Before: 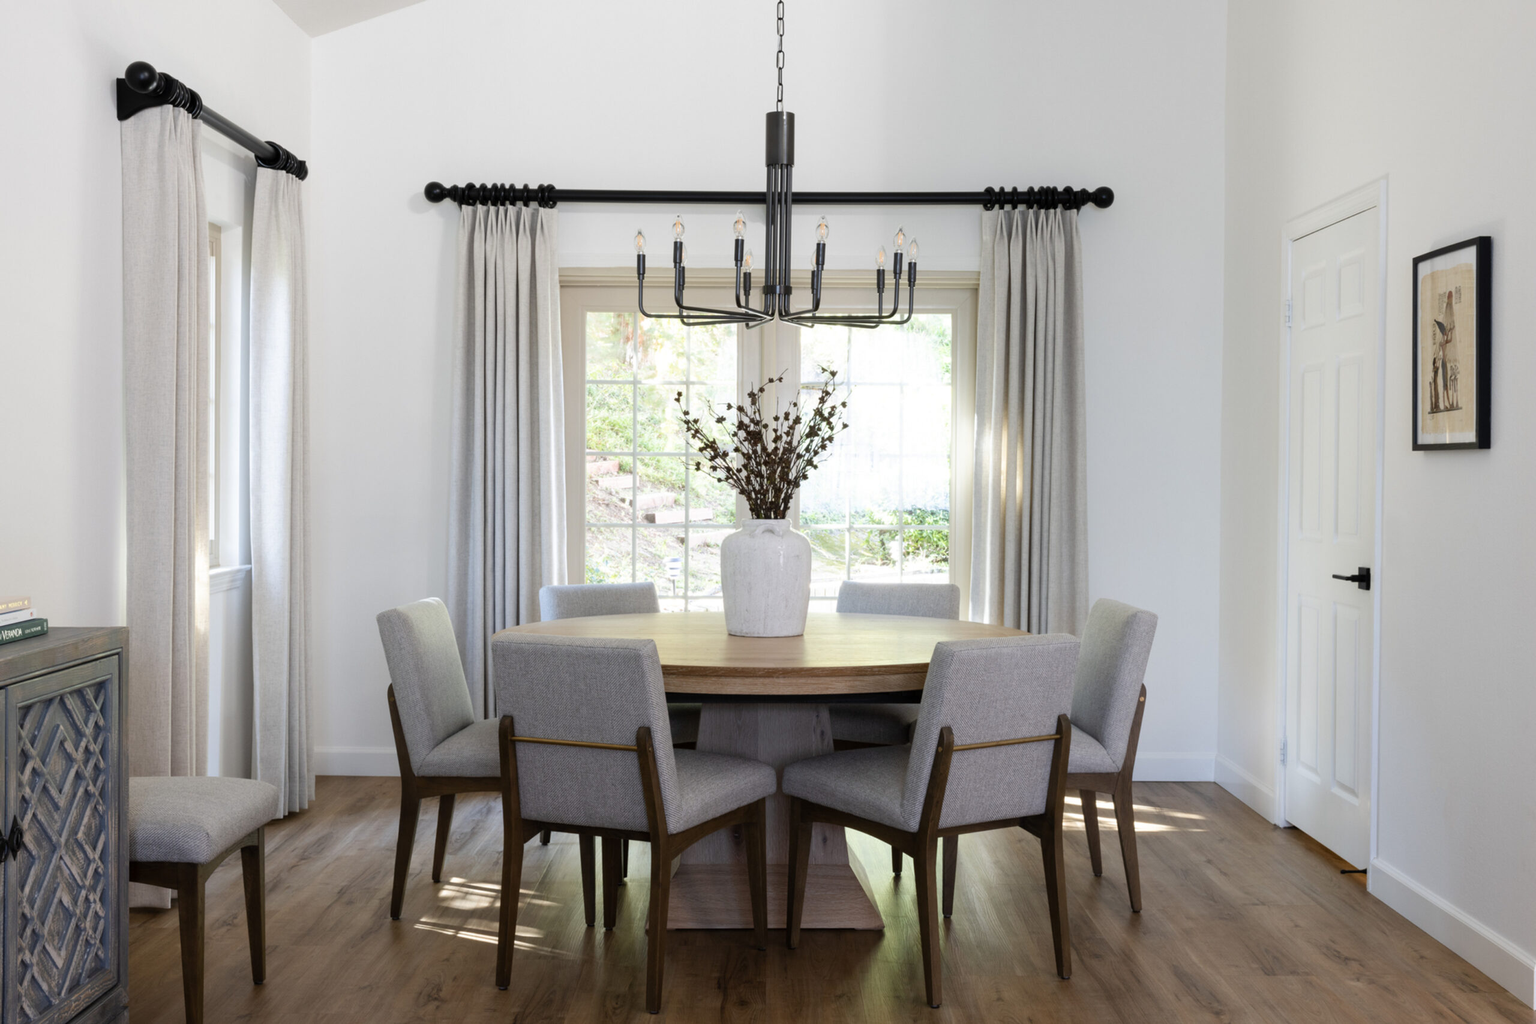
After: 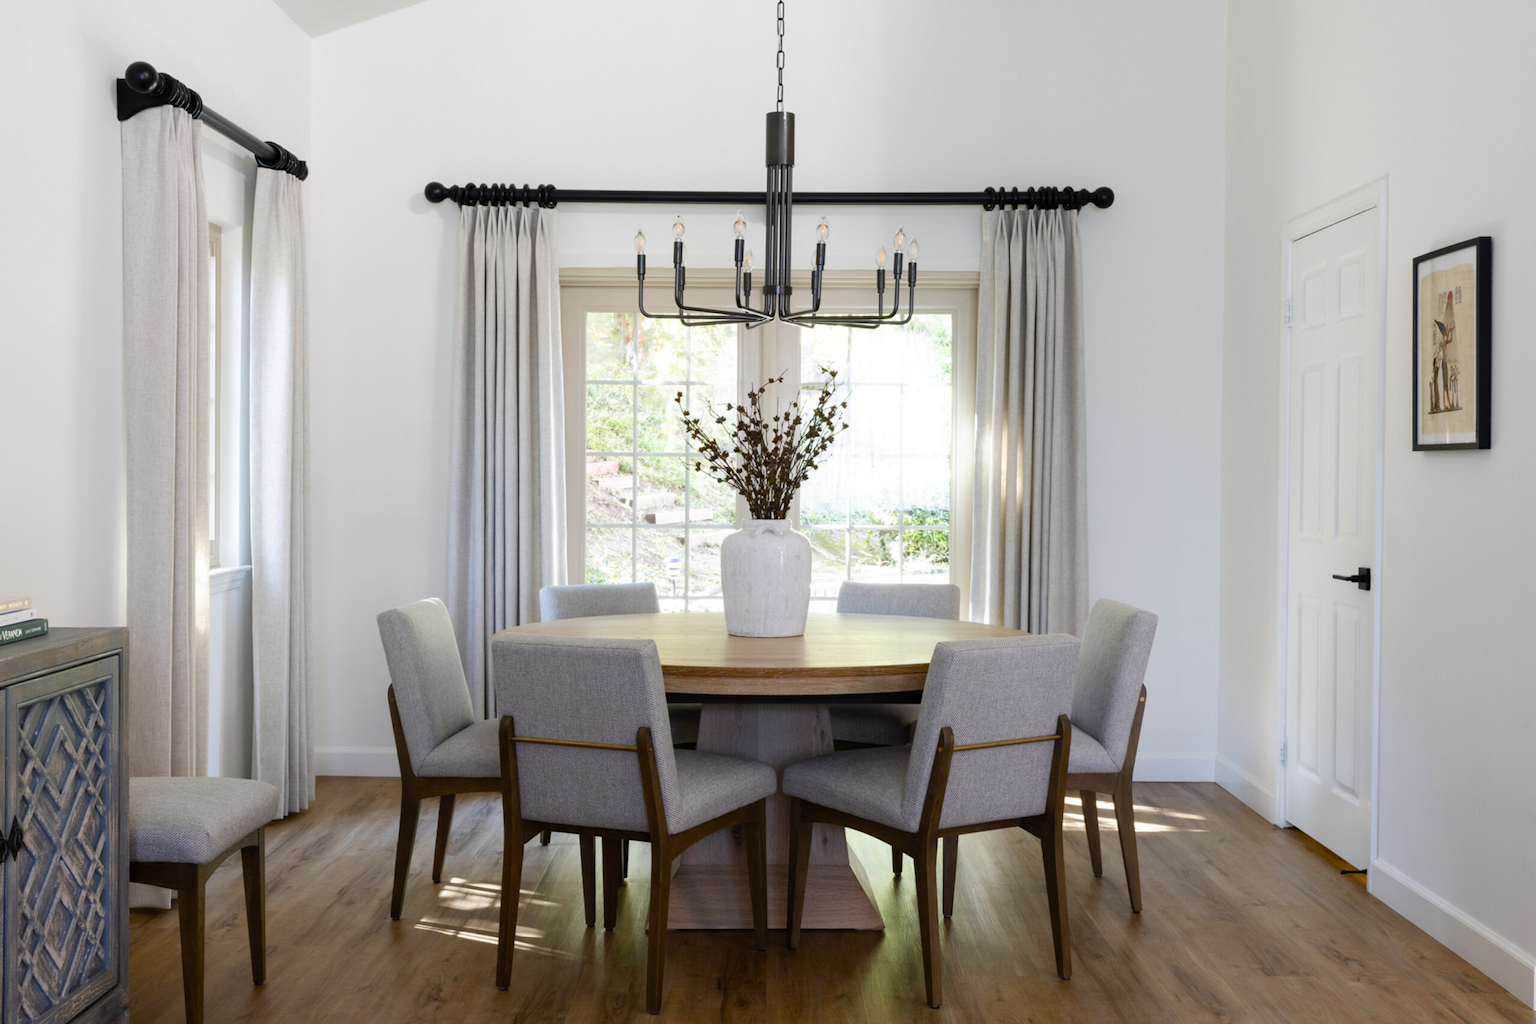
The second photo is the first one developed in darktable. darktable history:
color balance rgb: perceptual saturation grading › global saturation 20%, perceptual saturation grading › highlights -25%, perceptual saturation grading › shadows 25%
